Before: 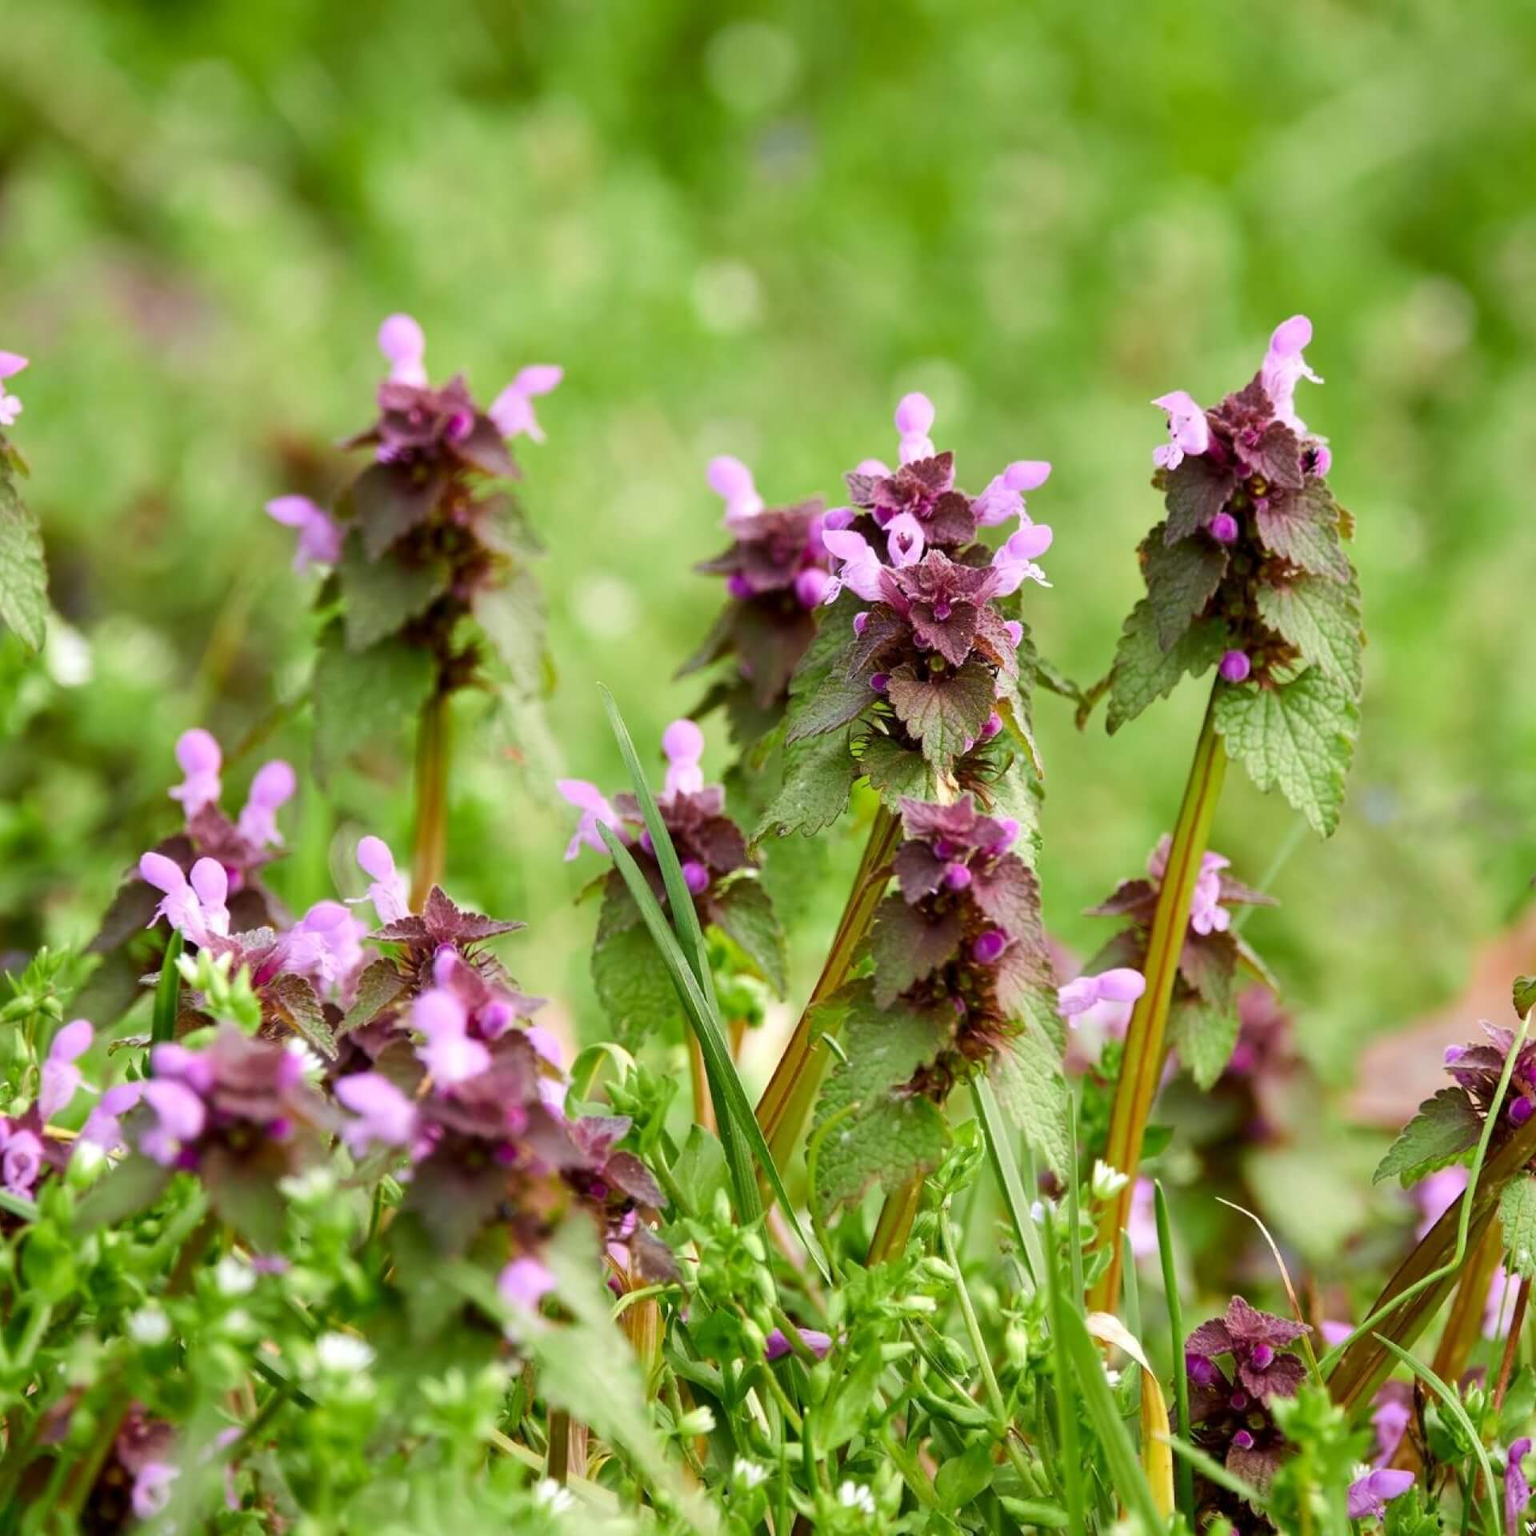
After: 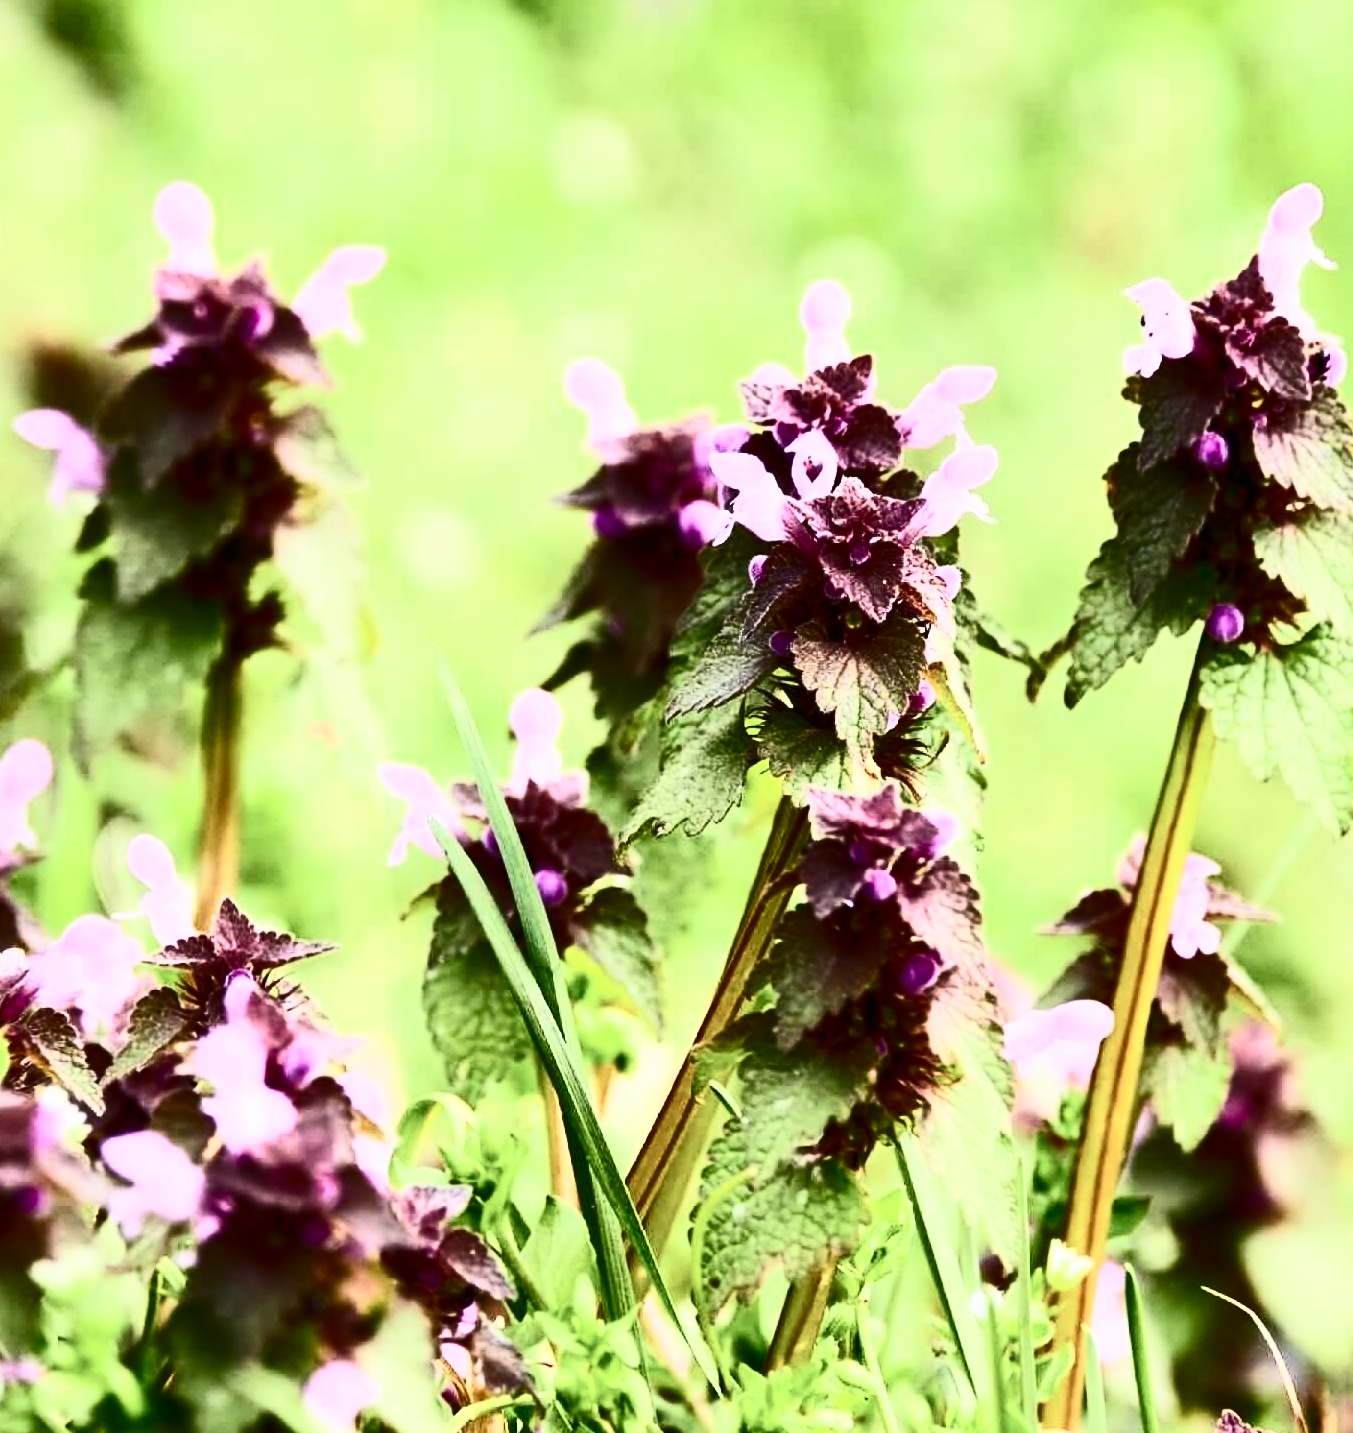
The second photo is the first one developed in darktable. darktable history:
contrast brightness saturation: contrast 0.937, brightness 0.202
crop and rotate: left 16.601%, top 10.954%, right 12.898%, bottom 14.396%
